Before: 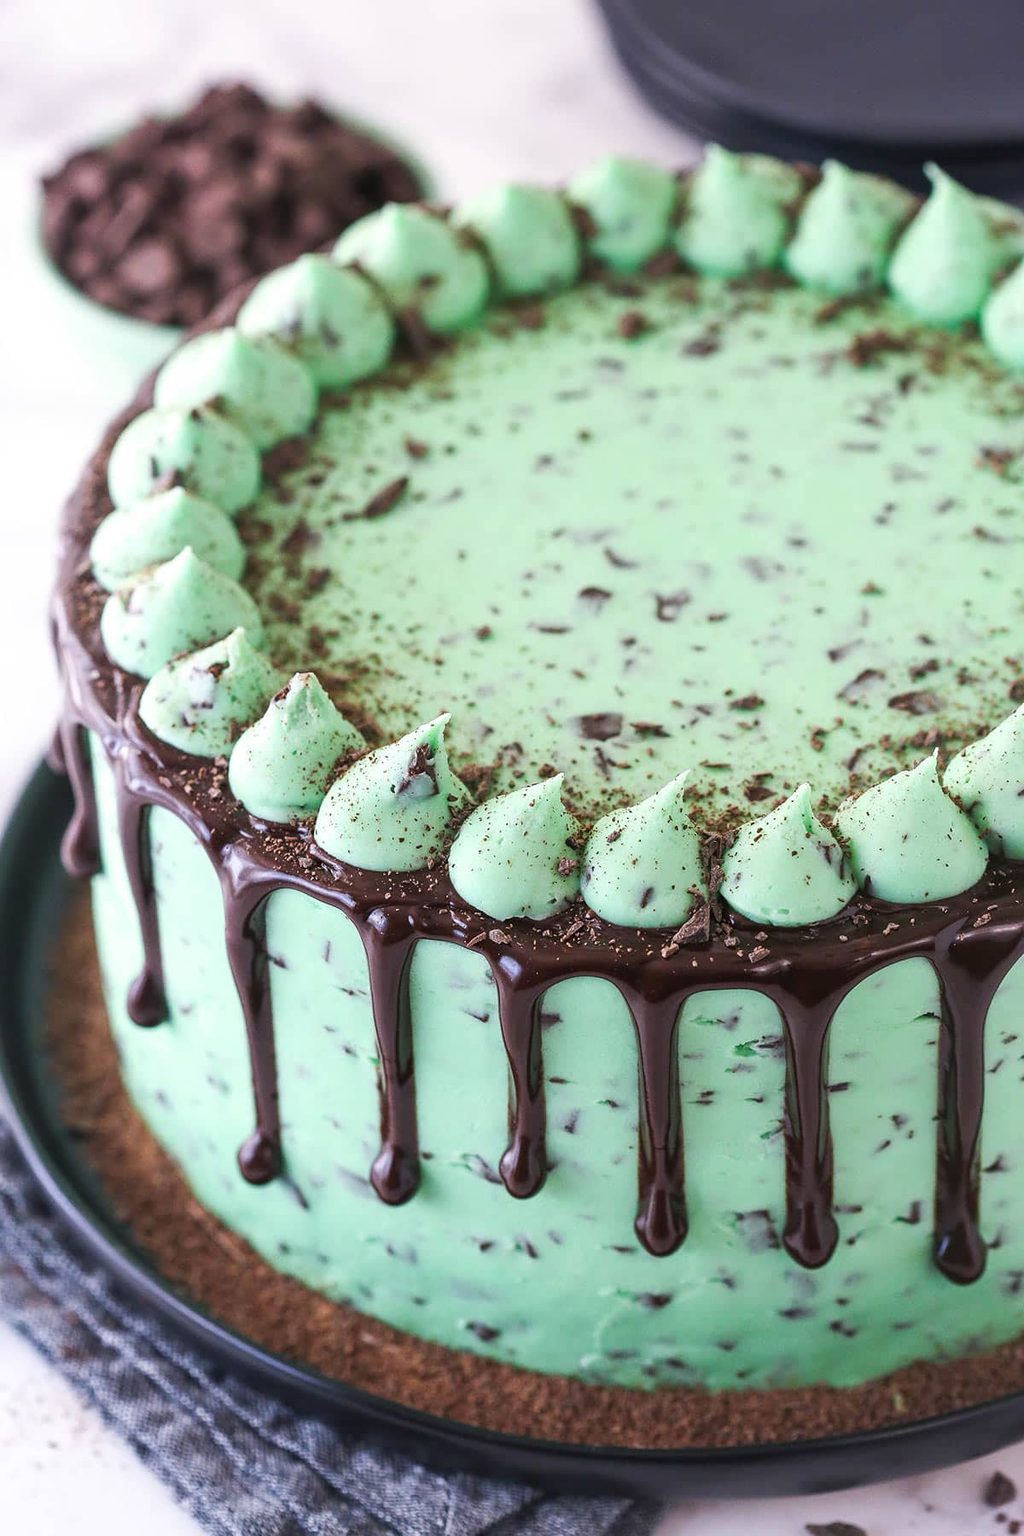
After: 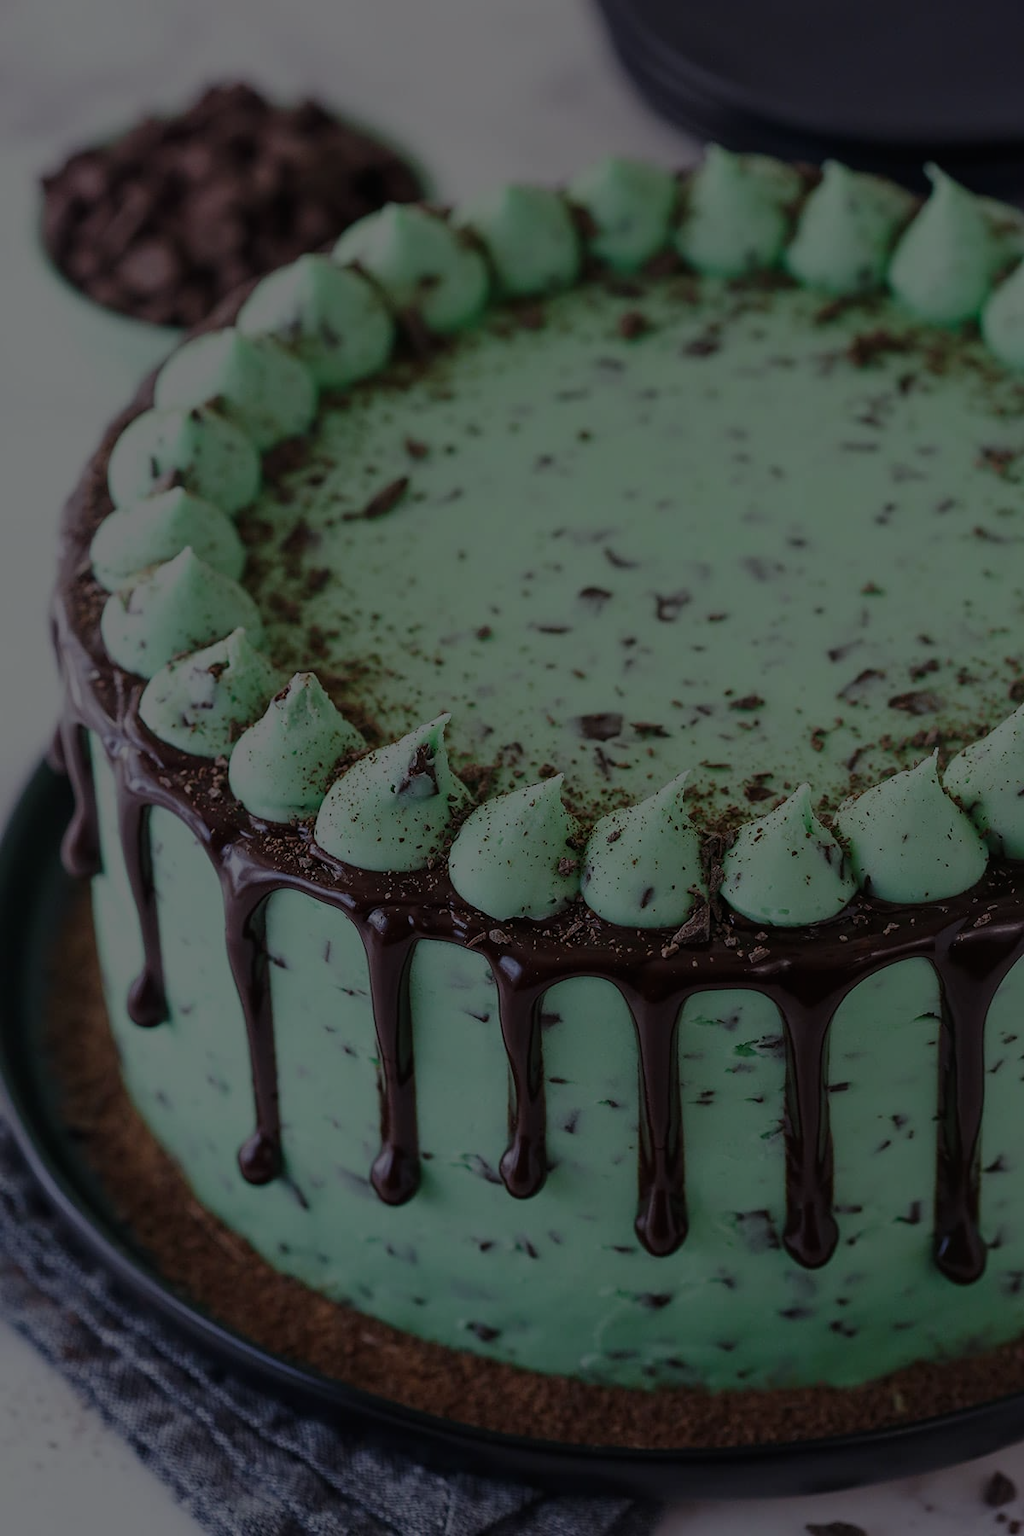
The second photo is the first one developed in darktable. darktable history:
white balance: red 0.978, blue 0.999
exposure: exposure -2.446 EV, compensate highlight preservation false
